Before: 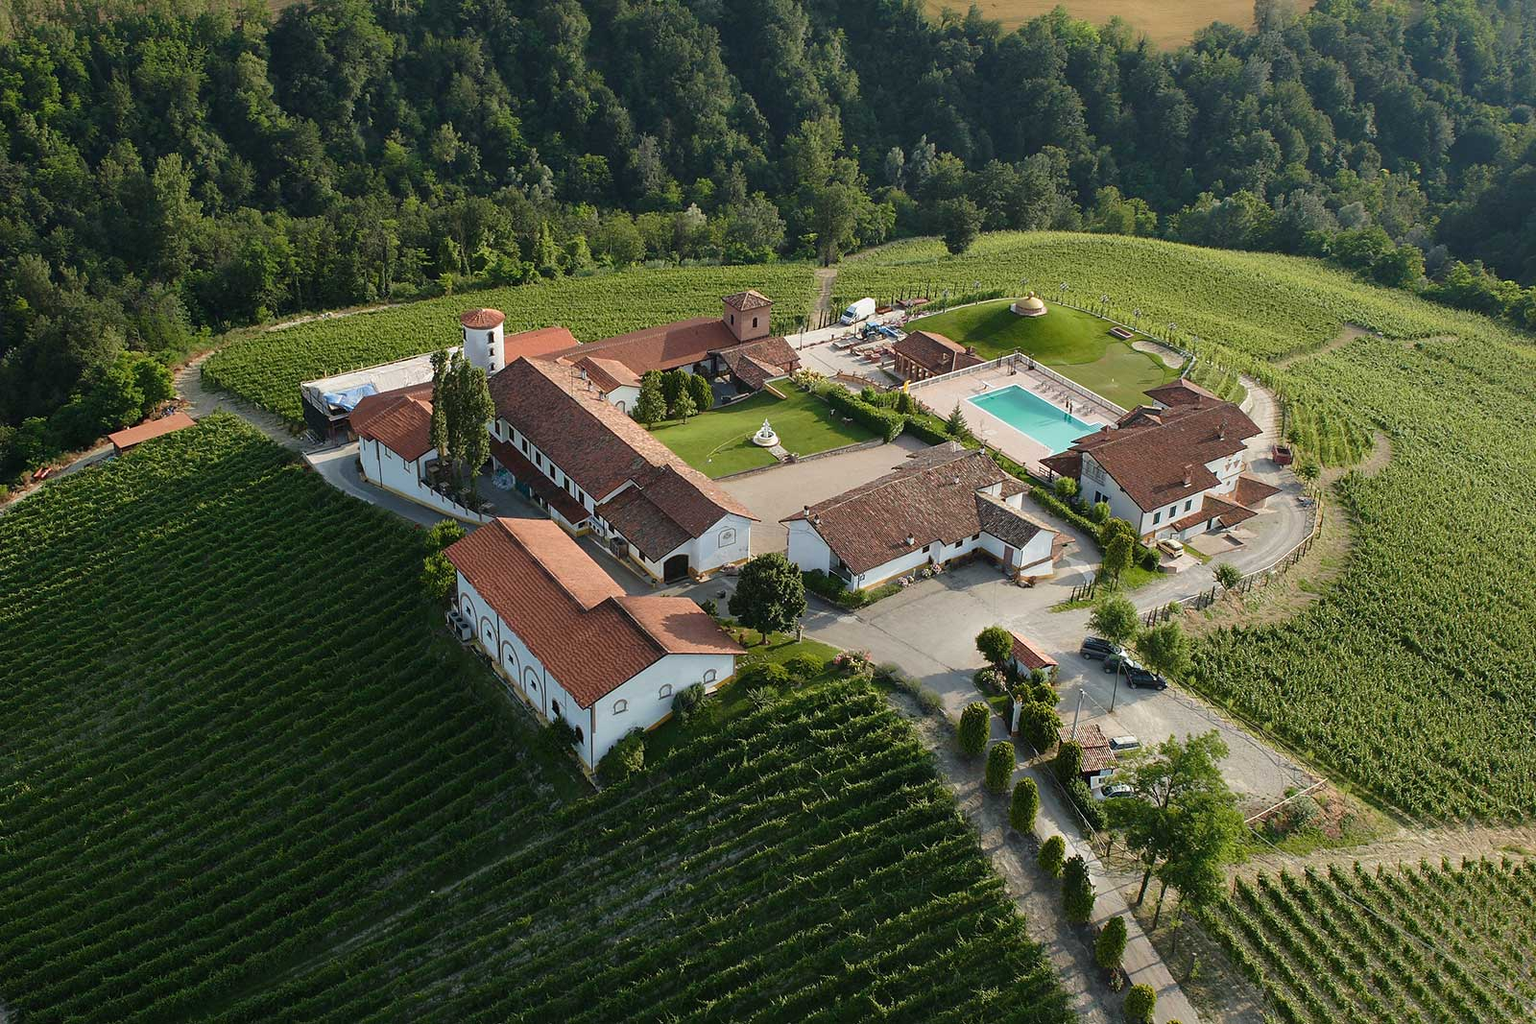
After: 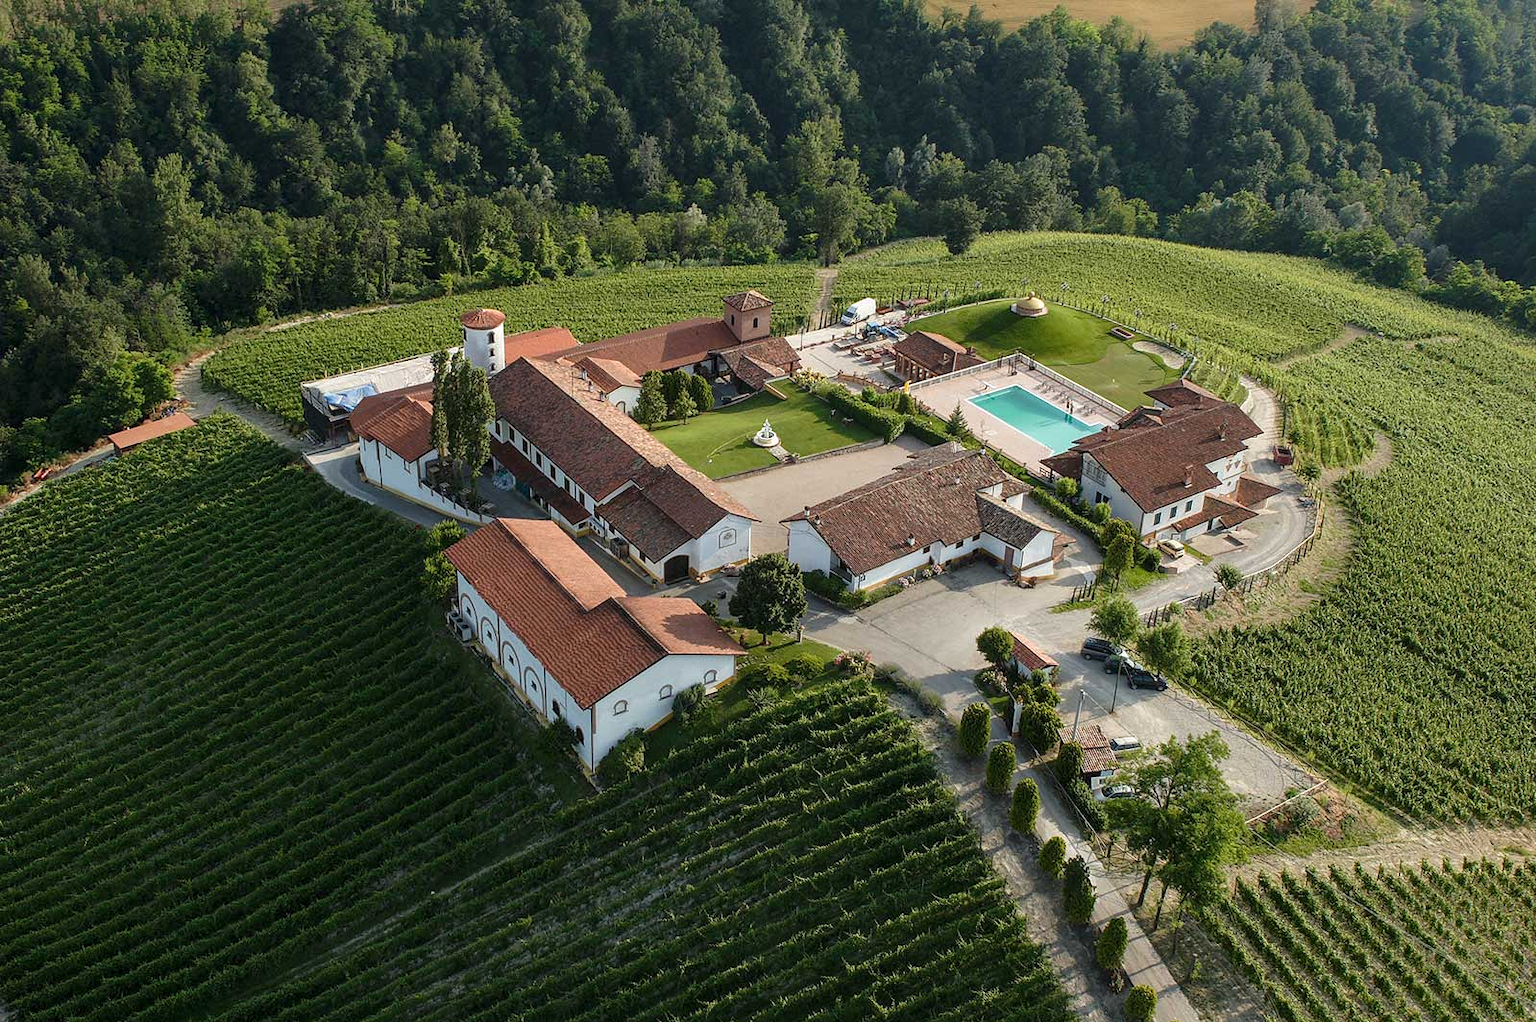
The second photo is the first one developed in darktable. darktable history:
crop: top 0.05%, bottom 0.098%
local contrast: on, module defaults
tone equalizer: on, module defaults
